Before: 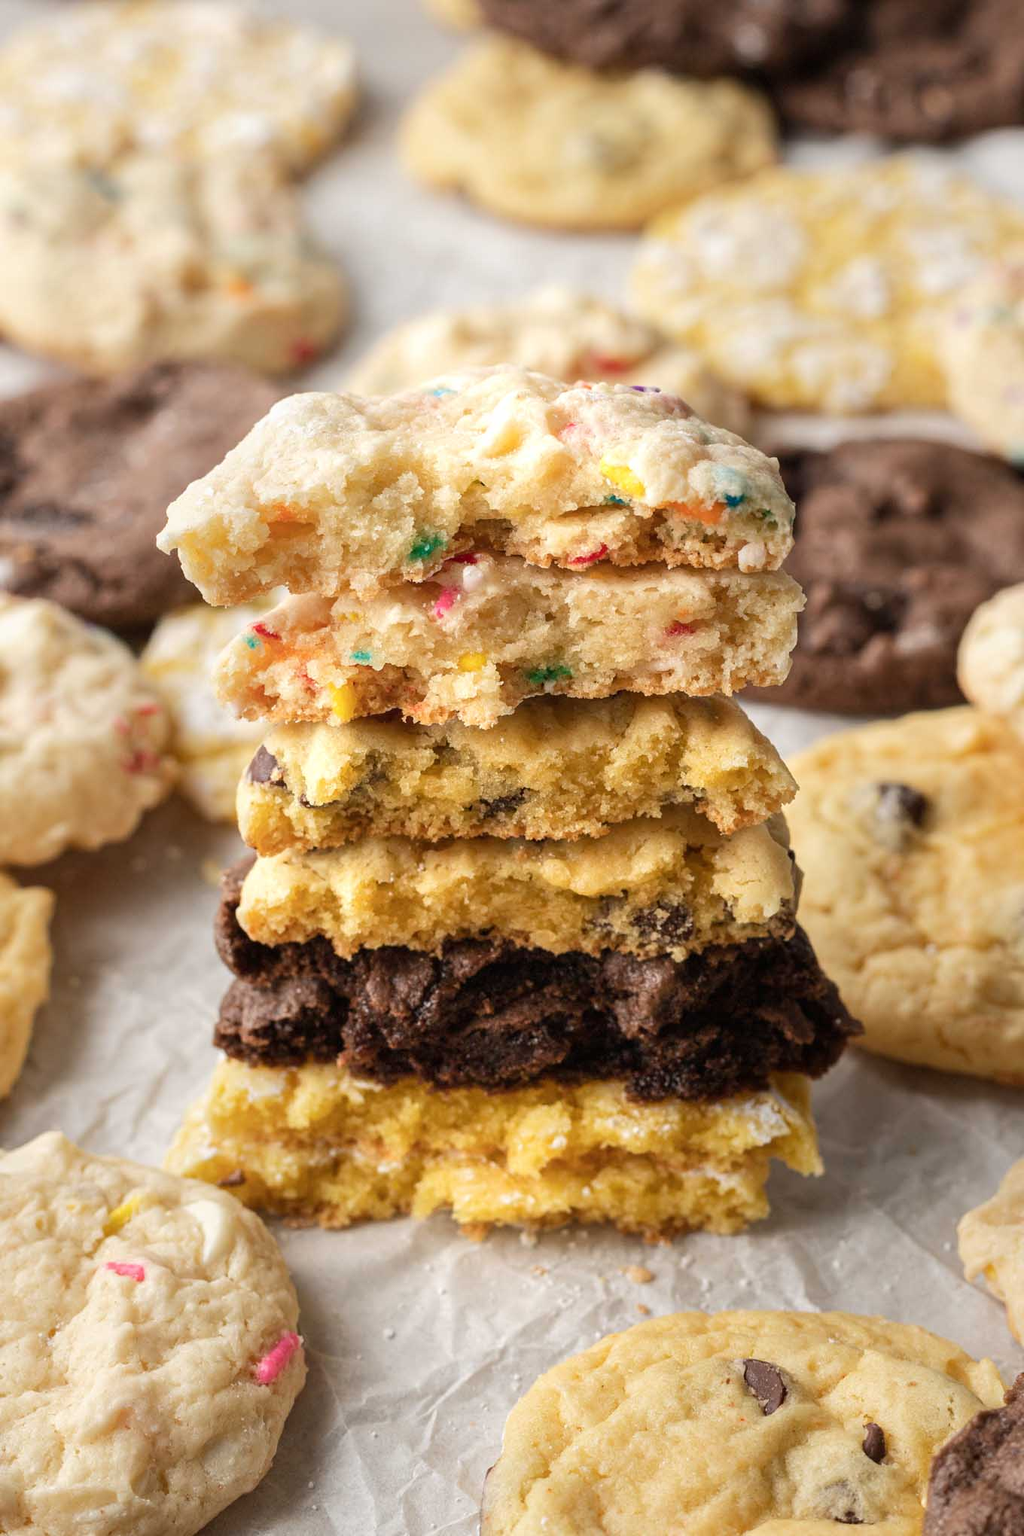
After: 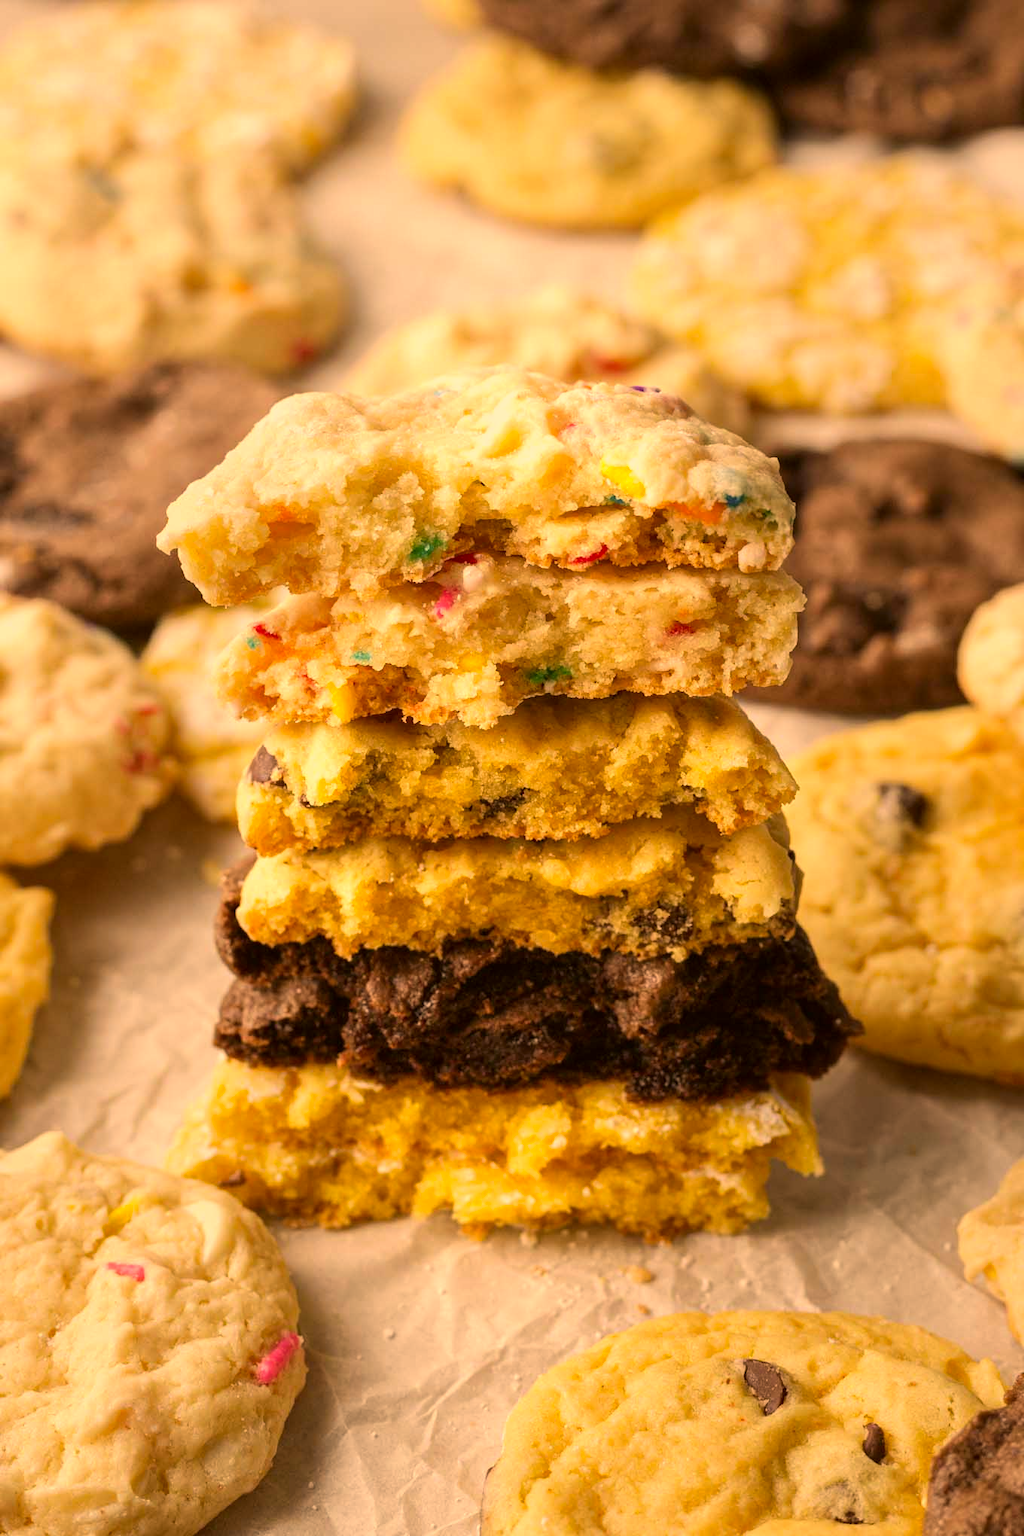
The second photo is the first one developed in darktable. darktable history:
color correction: highlights a* 18.29, highlights b* 35.36, shadows a* 1.53, shadows b* 6.14, saturation 1.02
